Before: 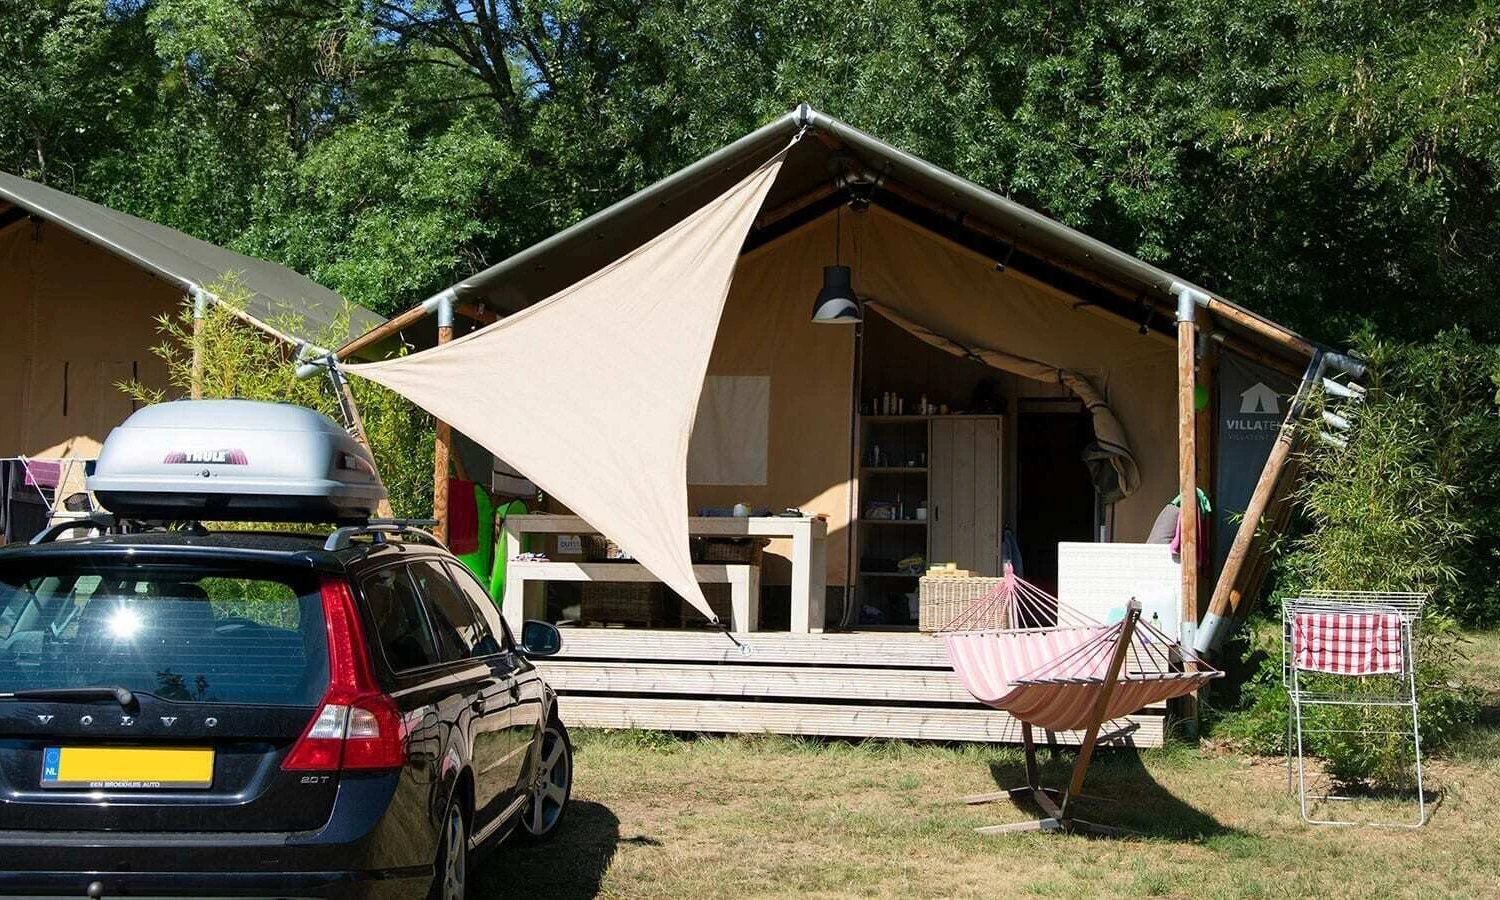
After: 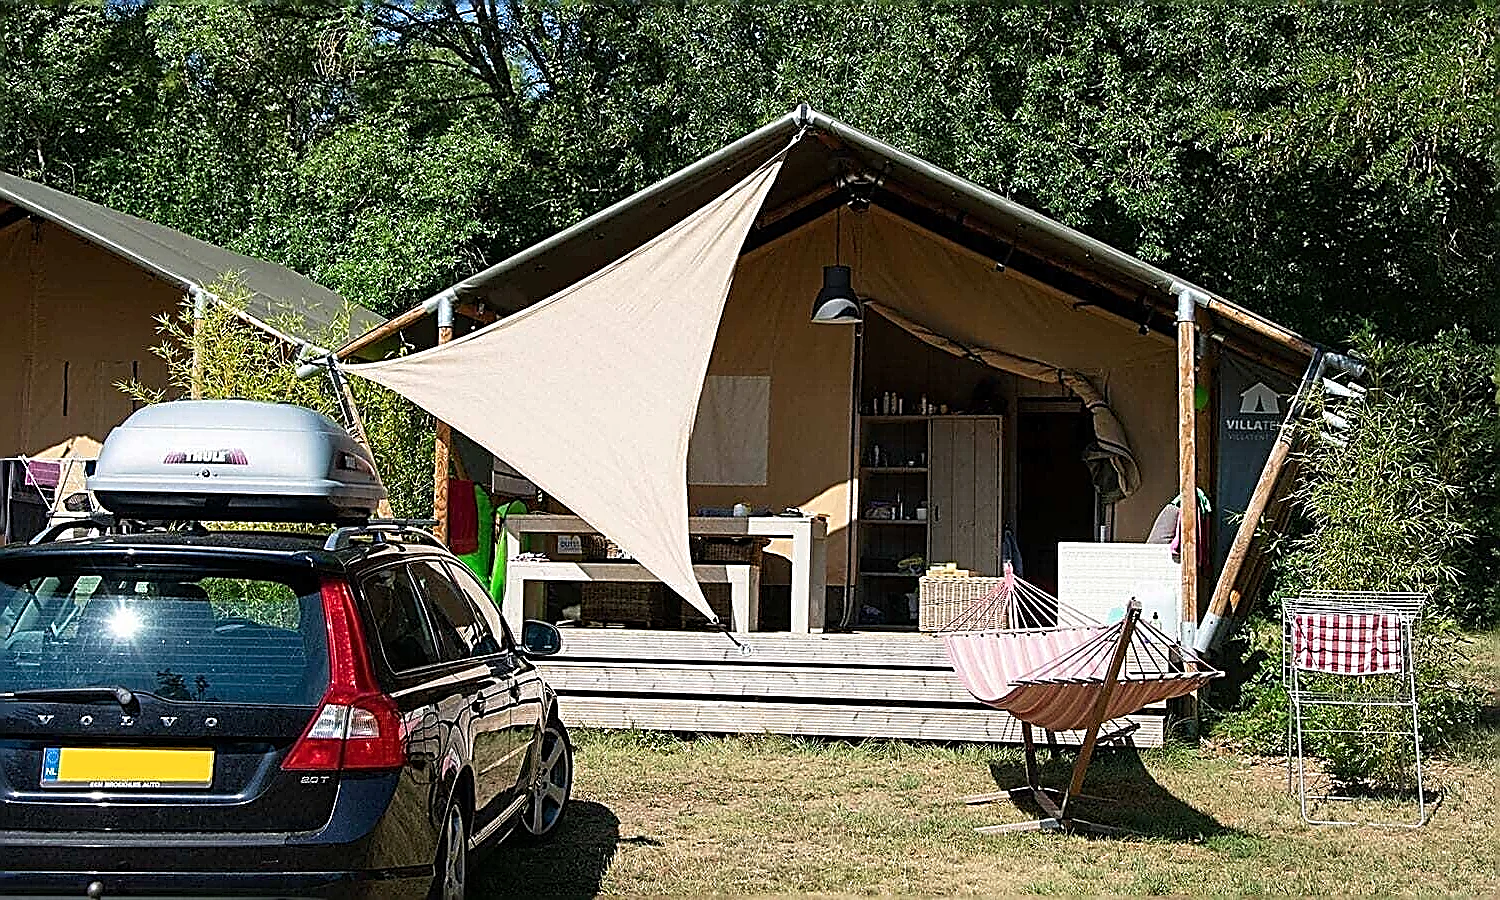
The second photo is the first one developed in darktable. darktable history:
sharpen: amount 2
